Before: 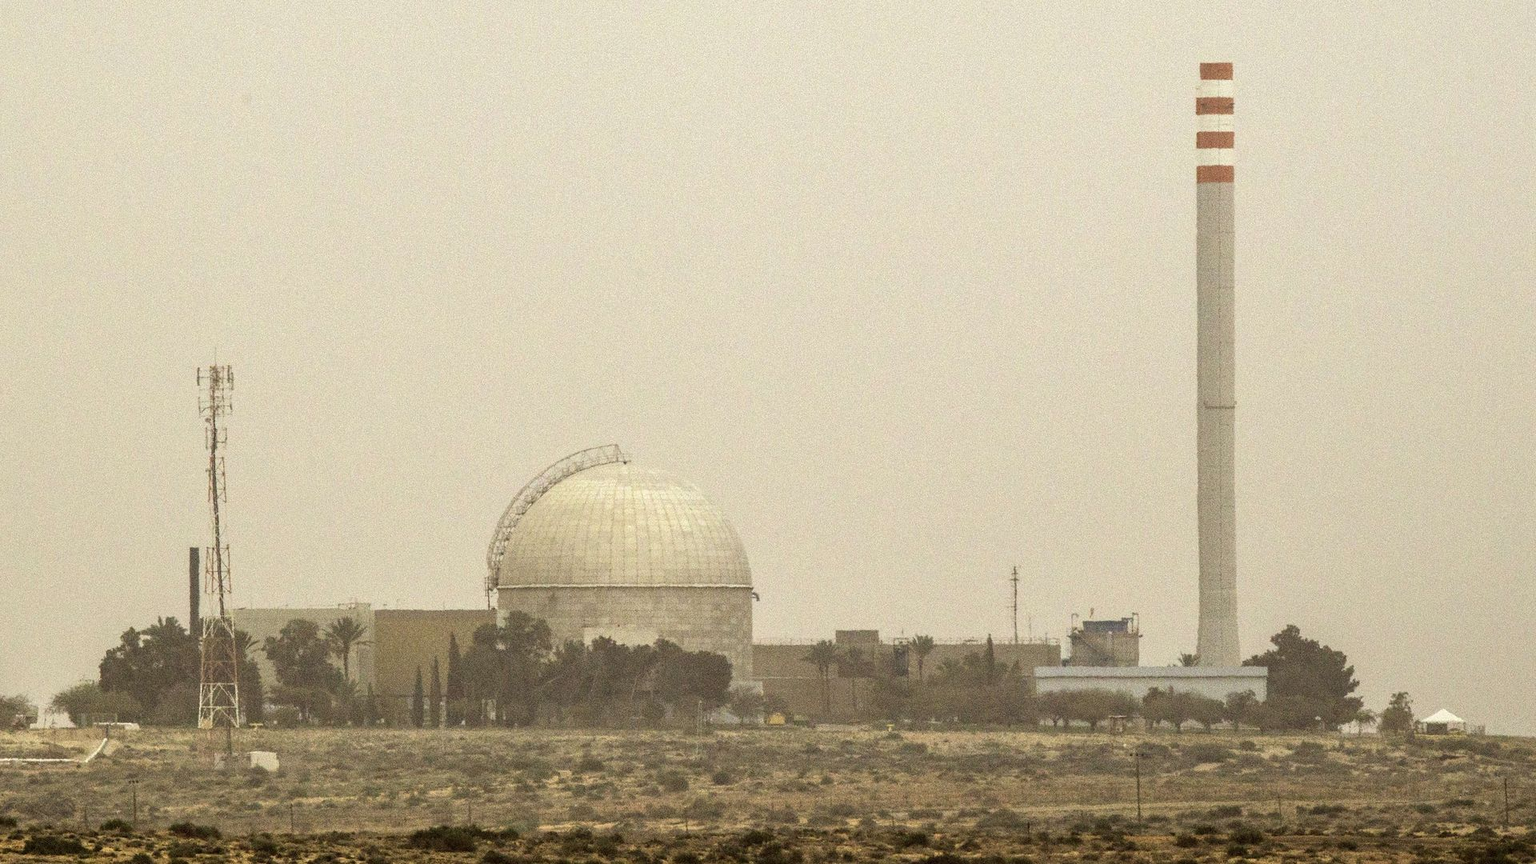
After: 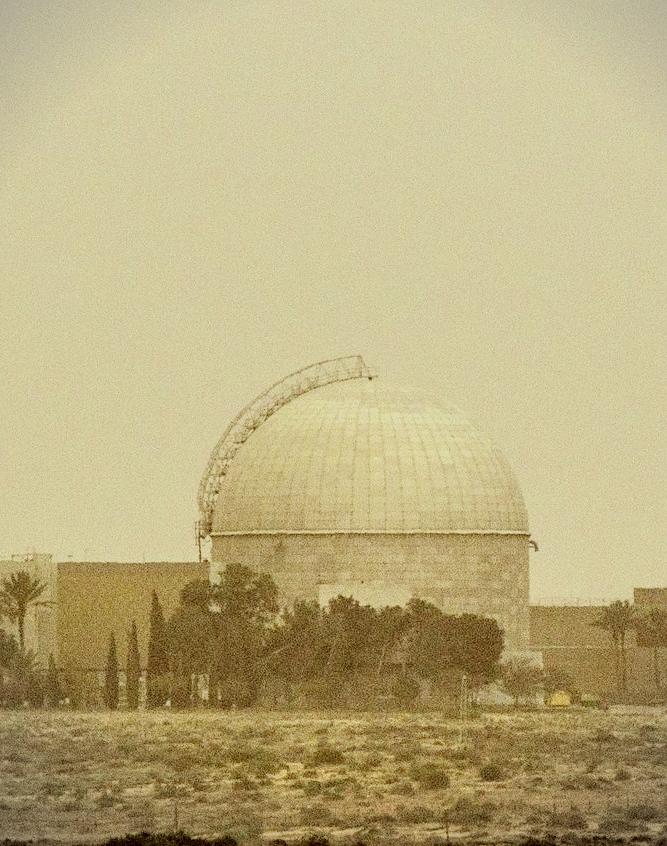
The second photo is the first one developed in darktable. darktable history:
sharpen: amount 0.212
crop and rotate: left 21.456%, top 18.602%, right 43.767%, bottom 2.976%
color correction: highlights a* -5.18, highlights b* 9.8, shadows a* 9.48, shadows b* 24.26
exposure: exposure 0.505 EV, compensate highlight preservation false
filmic rgb: black relative exposure -6.99 EV, white relative exposure 5.67 EV, hardness 2.86
local contrast: detail 130%
vignetting: fall-off start 91.83%, center (0.036, -0.084), unbound false
